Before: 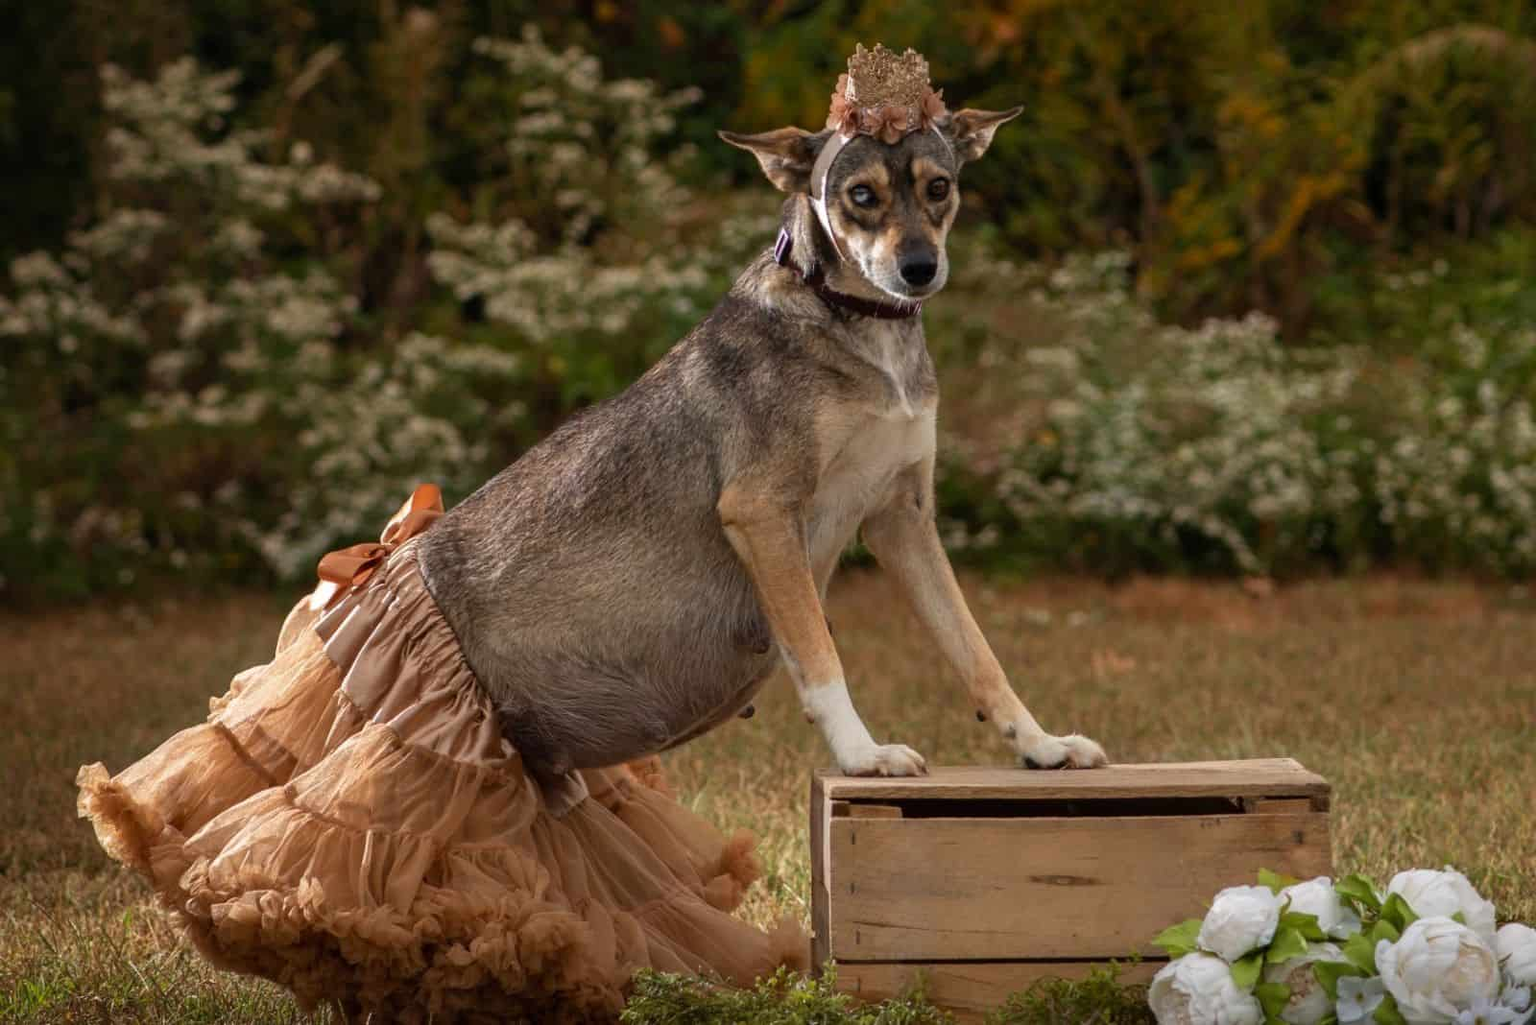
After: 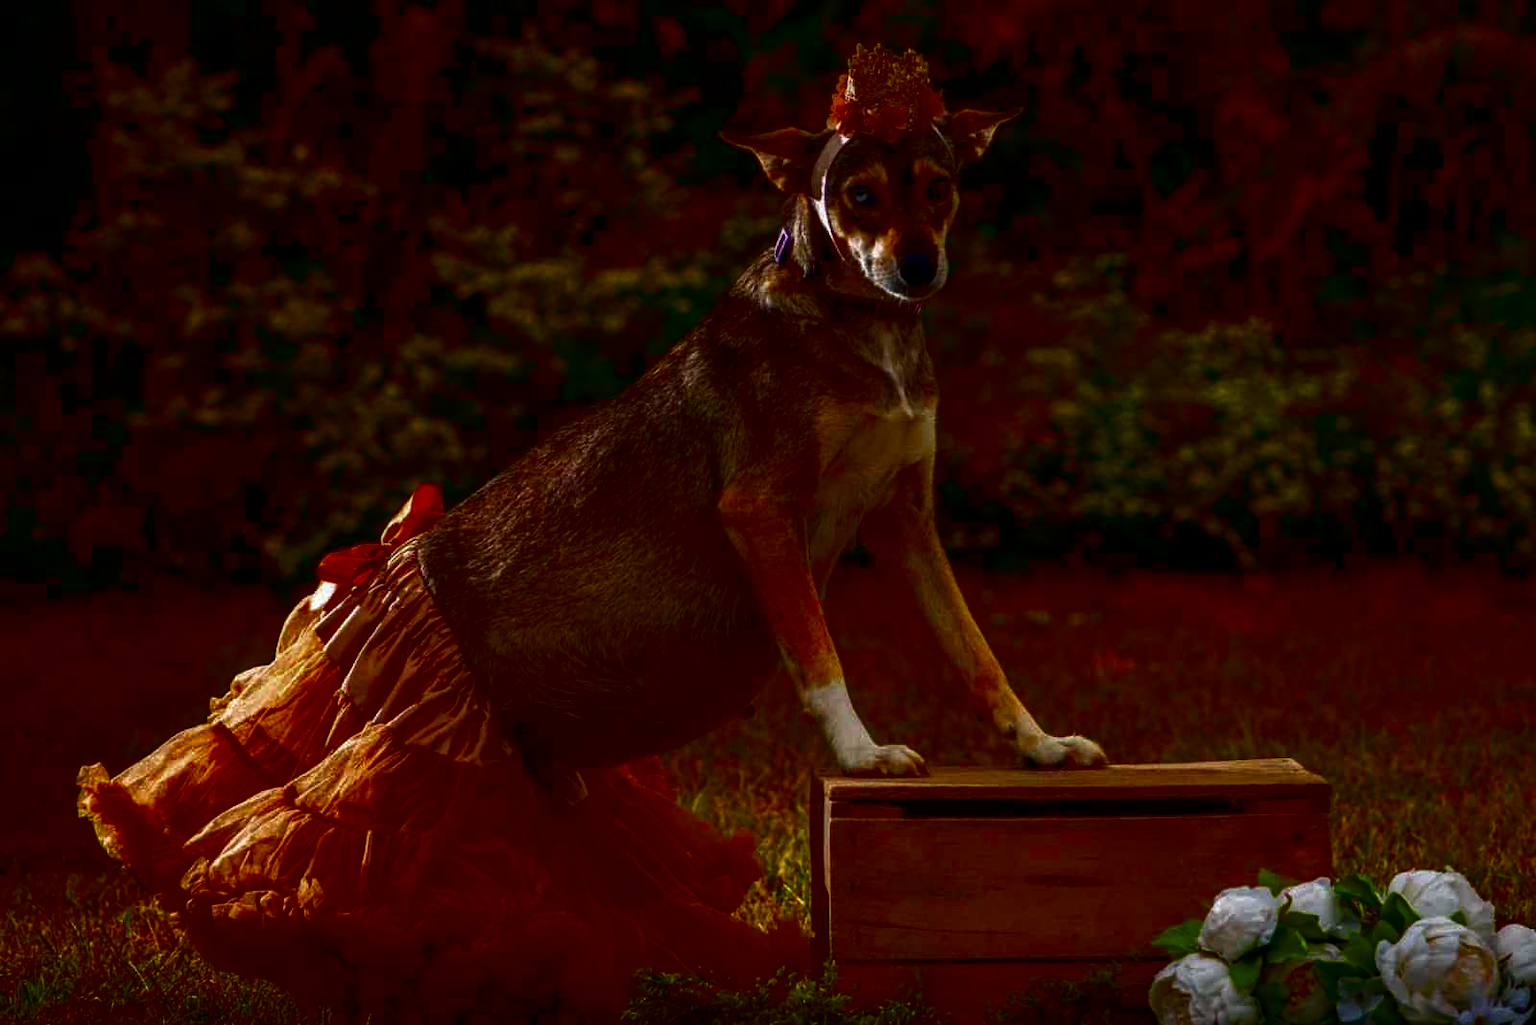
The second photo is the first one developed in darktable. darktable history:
contrast brightness saturation: brightness -0.991, saturation 0.993
haze removal: compatibility mode true, adaptive false
local contrast: on, module defaults
